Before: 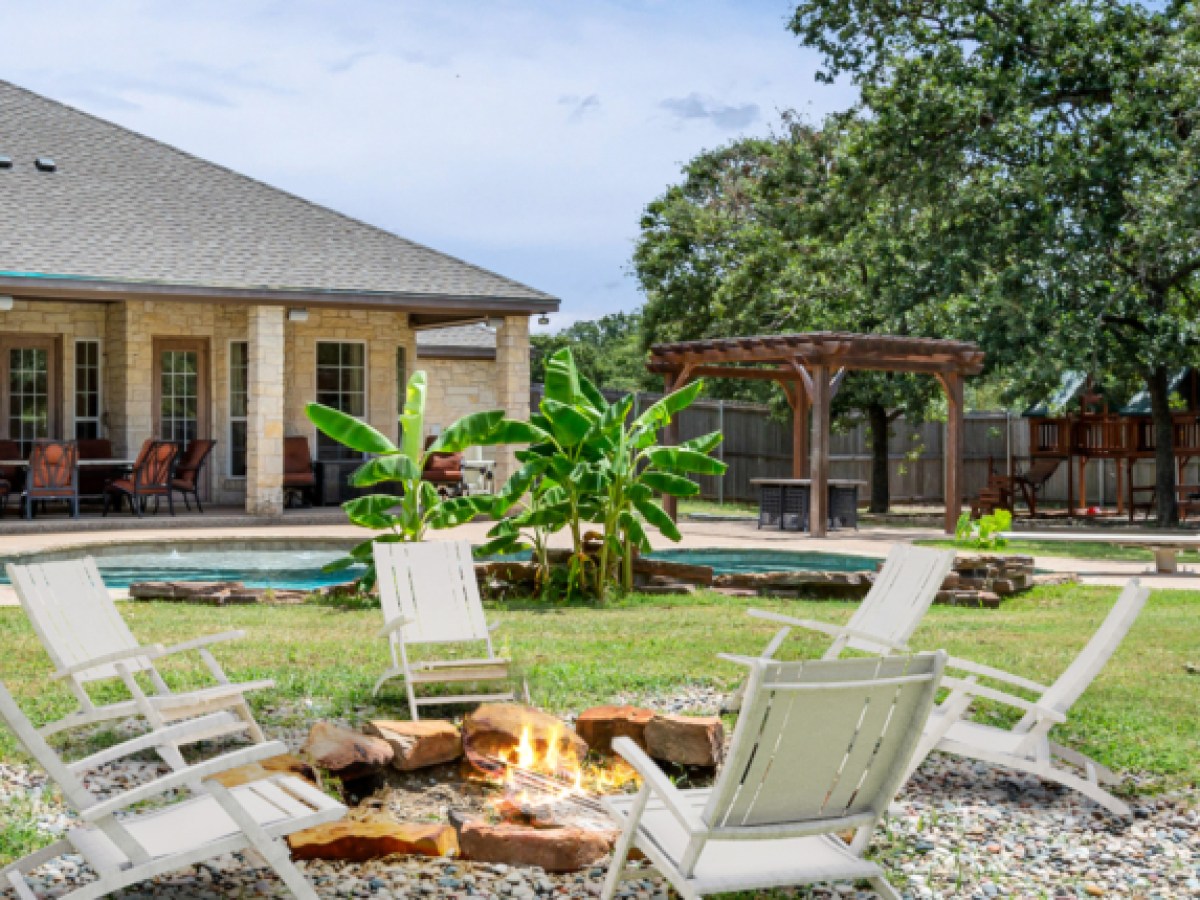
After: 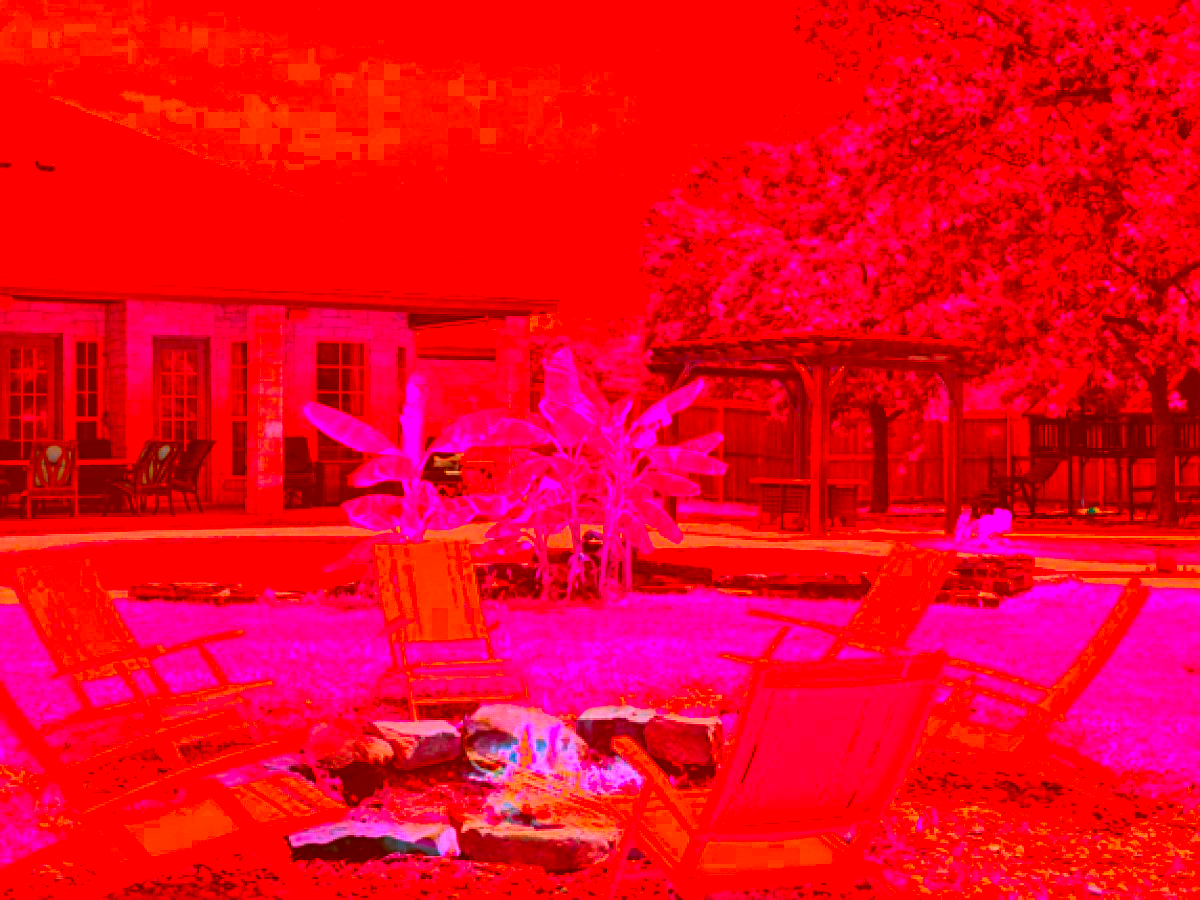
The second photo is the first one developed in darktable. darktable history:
sharpen: on, module defaults
color correction: highlights a* -39.33, highlights b* -39.99, shadows a* -39.95, shadows b* -39.39, saturation -2.99
